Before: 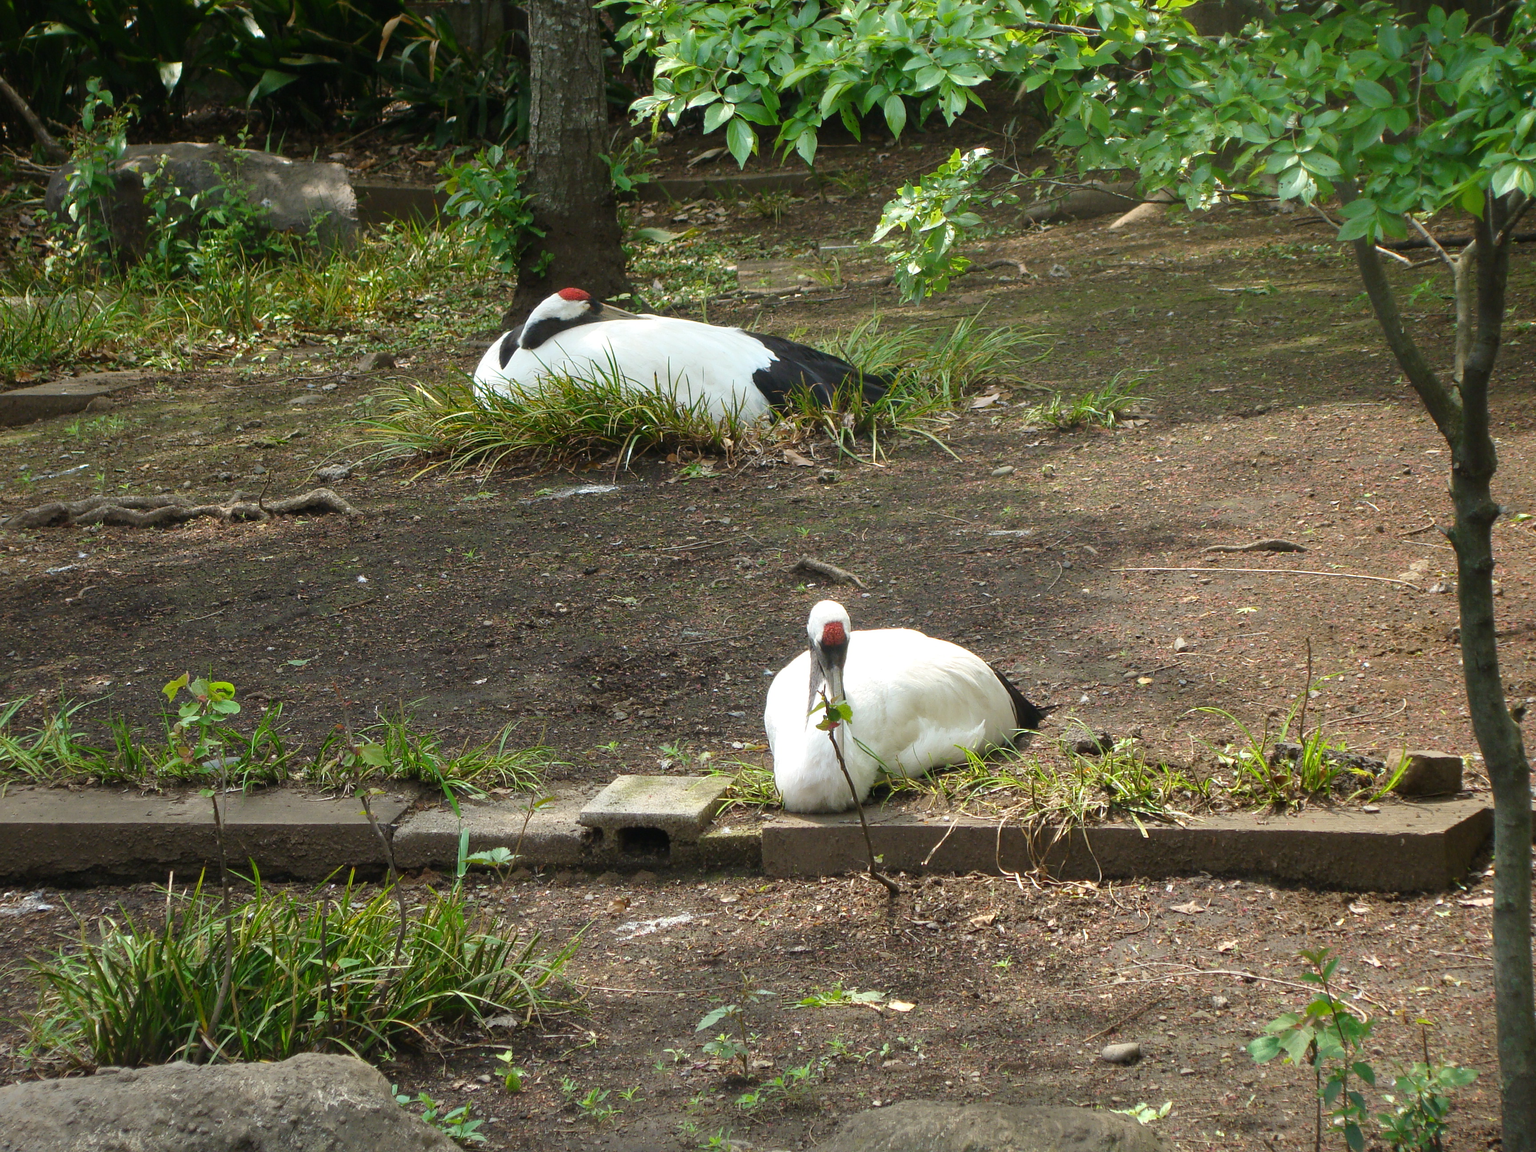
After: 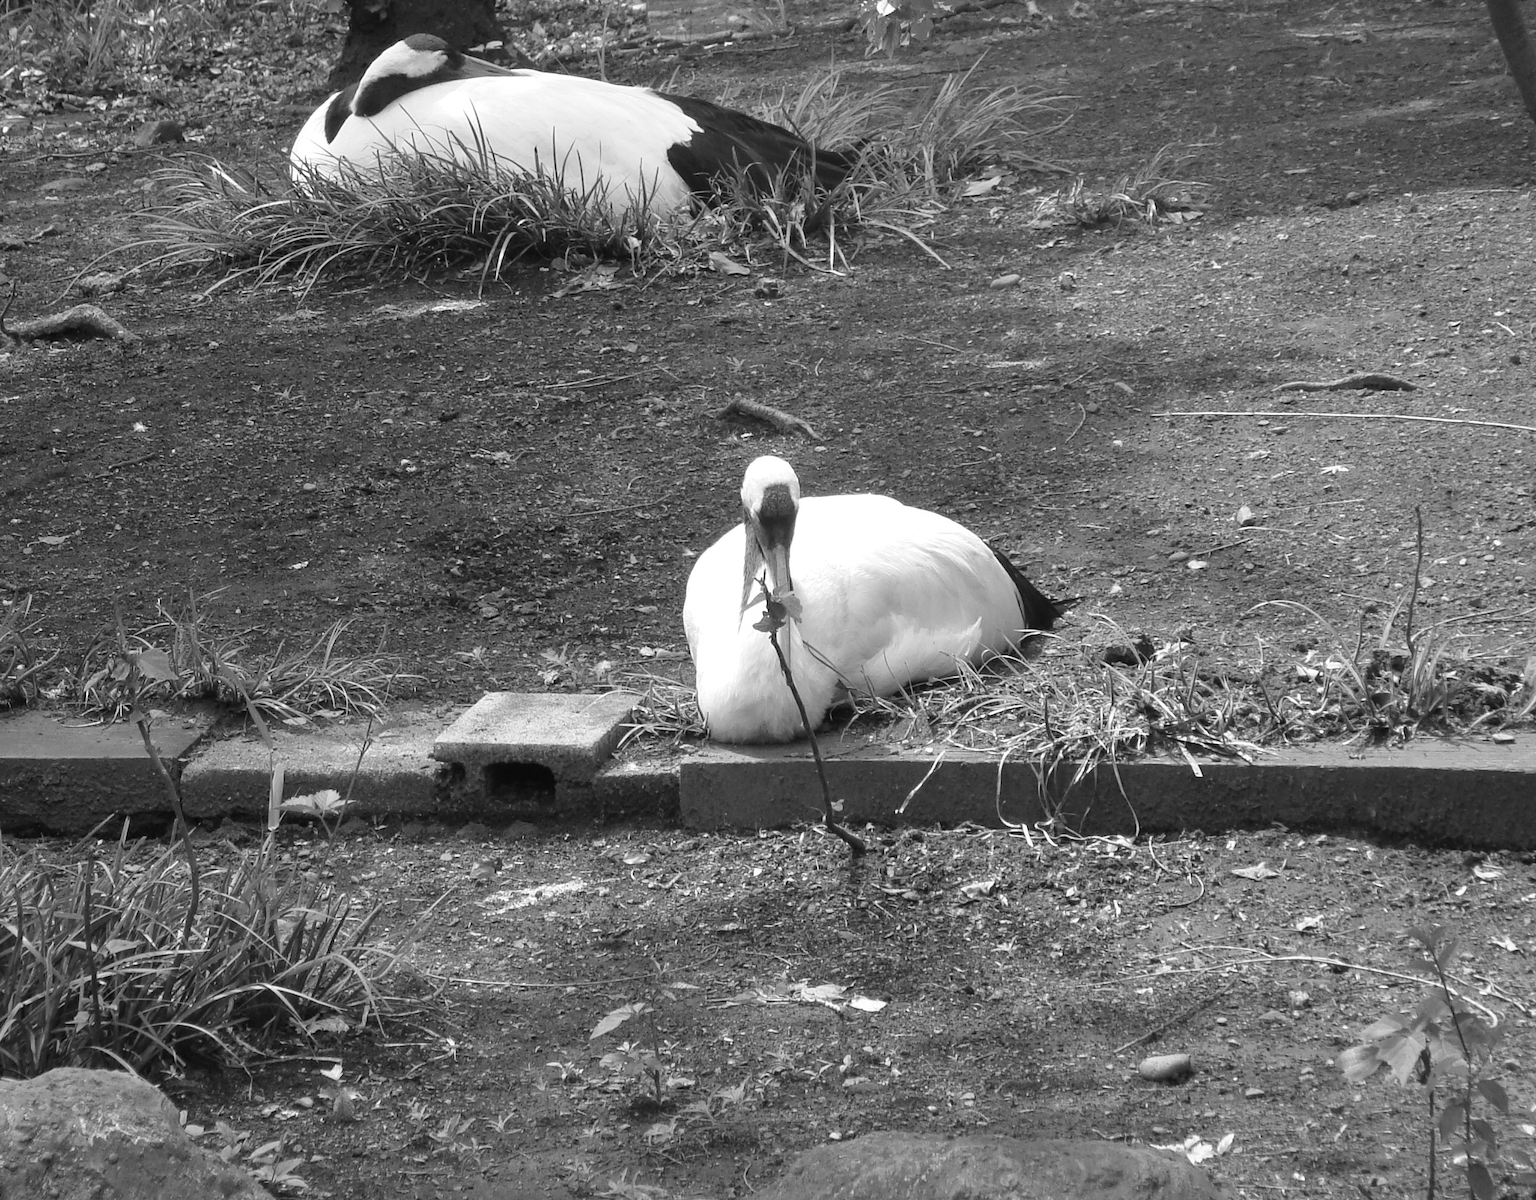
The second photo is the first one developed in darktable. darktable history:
monochrome: on, module defaults
crop: left 16.871%, top 22.857%, right 9.116%
